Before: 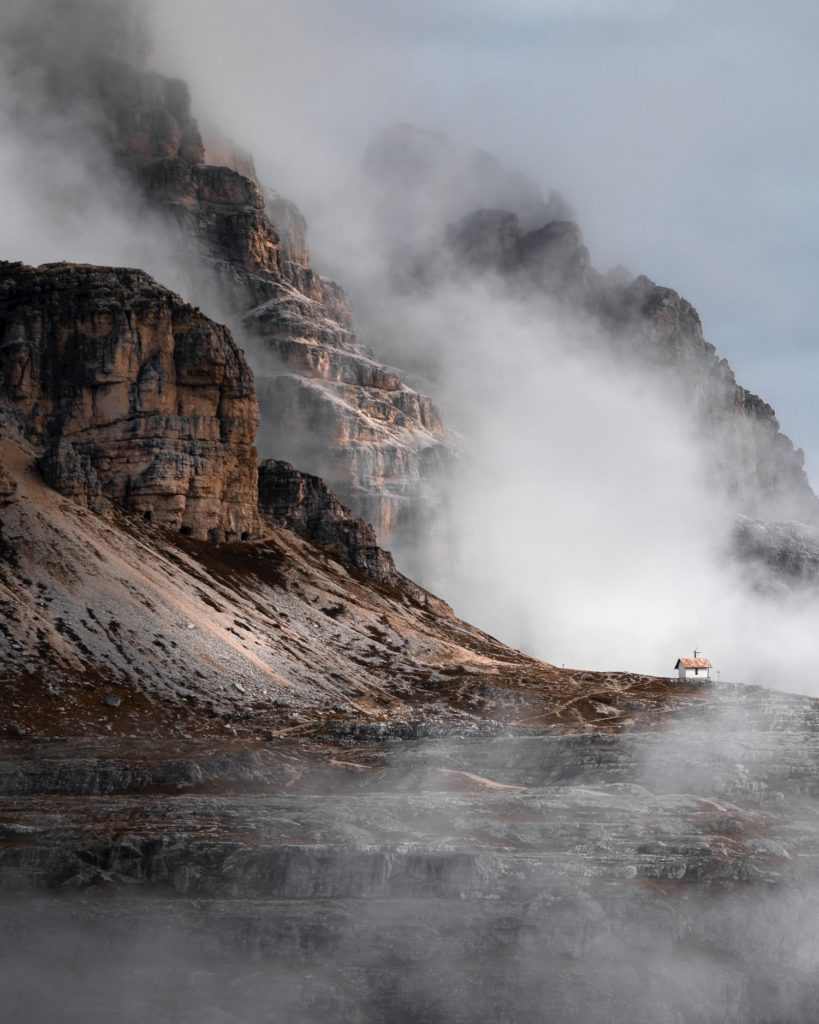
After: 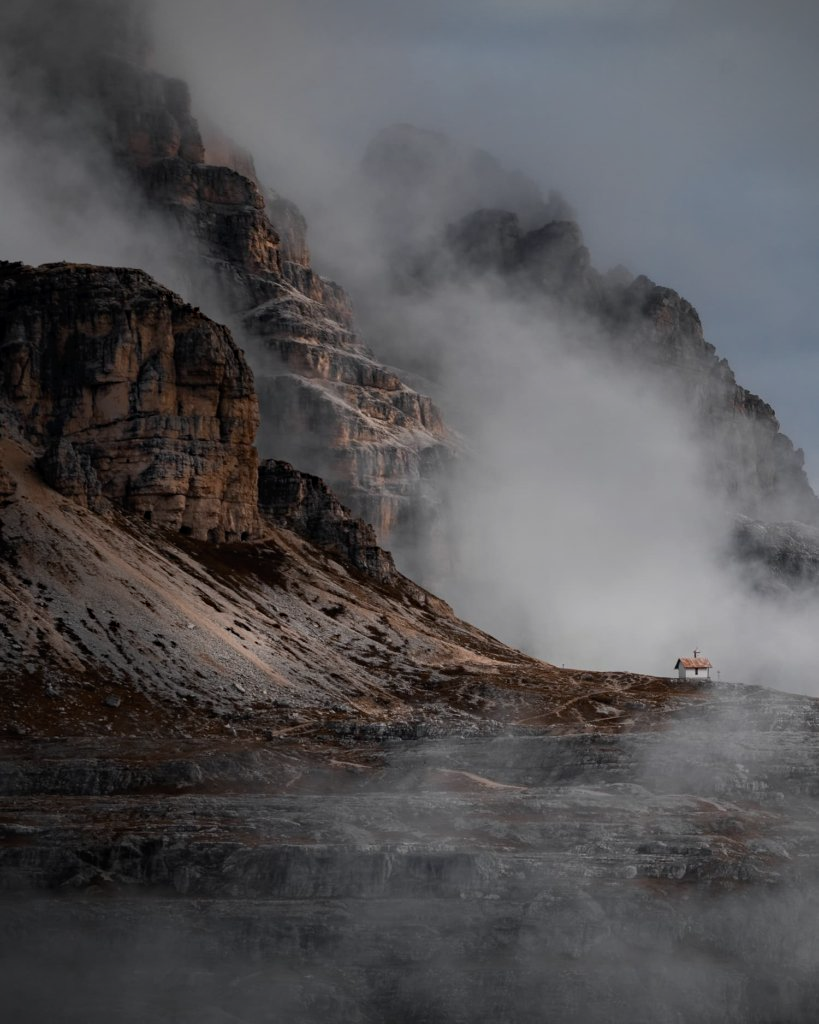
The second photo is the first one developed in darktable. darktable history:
haze removal: compatibility mode true, adaptive false
exposure: exposure -1 EV, compensate highlight preservation false
vignetting: fall-off start 91.19%
